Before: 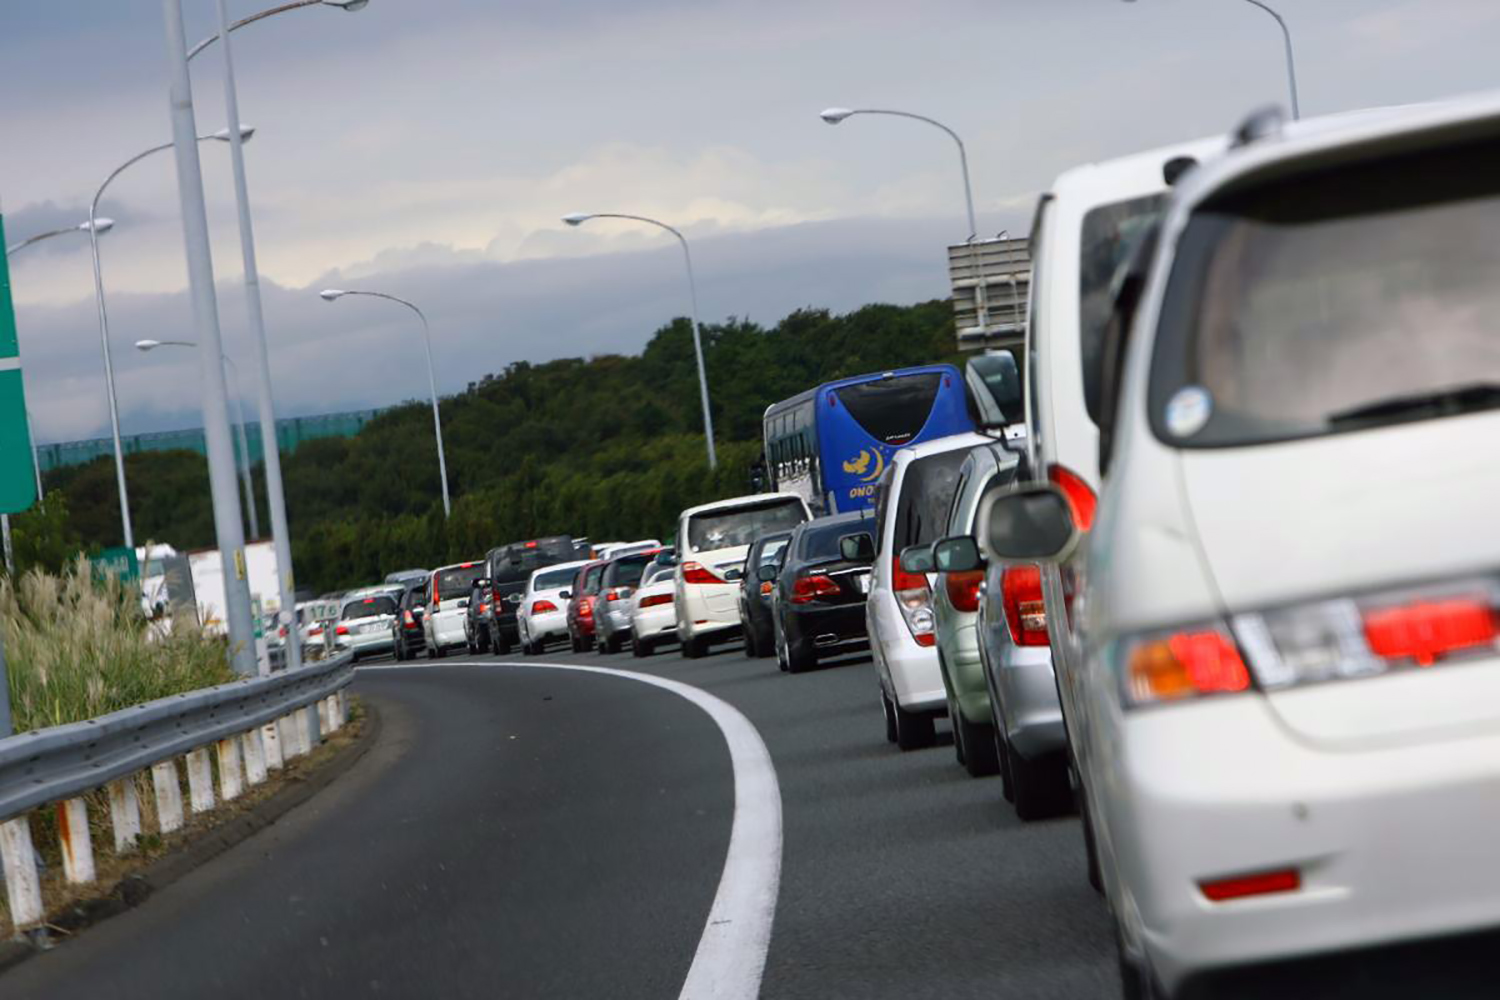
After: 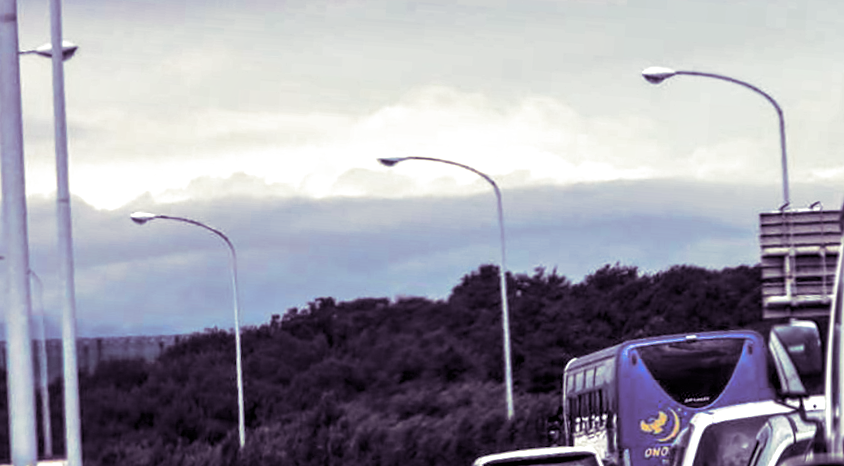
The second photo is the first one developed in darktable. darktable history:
crop: left 15.306%, top 9.065%, right 30.789%, bottom 48.638%
exposure: black level correction 0.001, exposure 0.5 EV, compensate exposure bias true, compensate highlight preservation false
rotate and perspective: rotation 4.1°, automatic cropping off
base curve: curves: ch0 [(0, 0) (0.303, 0.277) (1, 1)]
velvia: on, module defaults
split-toning: shadows › hue 266.4°, shadows › saturation 0.4, highlights › hue 61.2°, highlights › saturation 0.3, compress 0%
shadows and highlights: shadows 32, highlights -32, soften with gaussian
local contrast: highlights 79%, shadows 56%, detail 175%, midtone range 0.428
